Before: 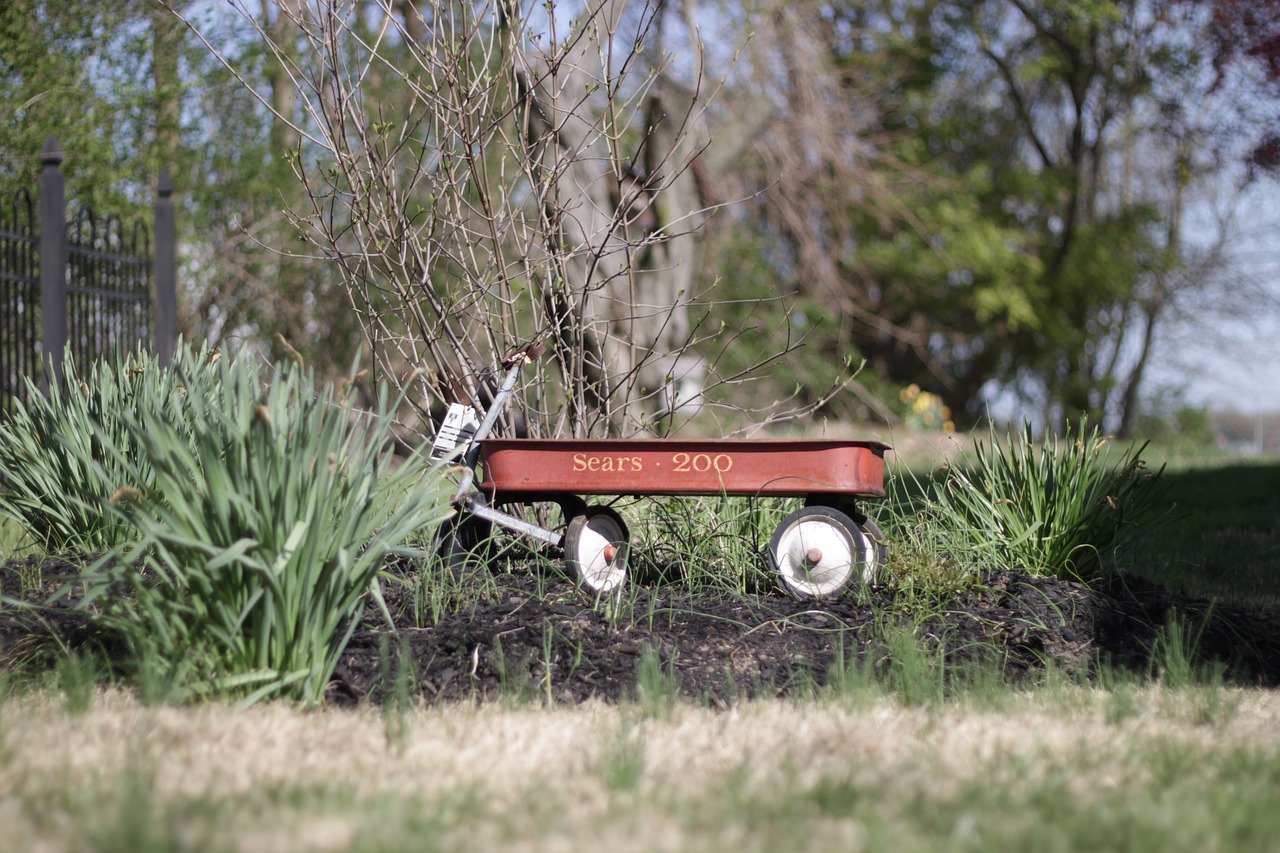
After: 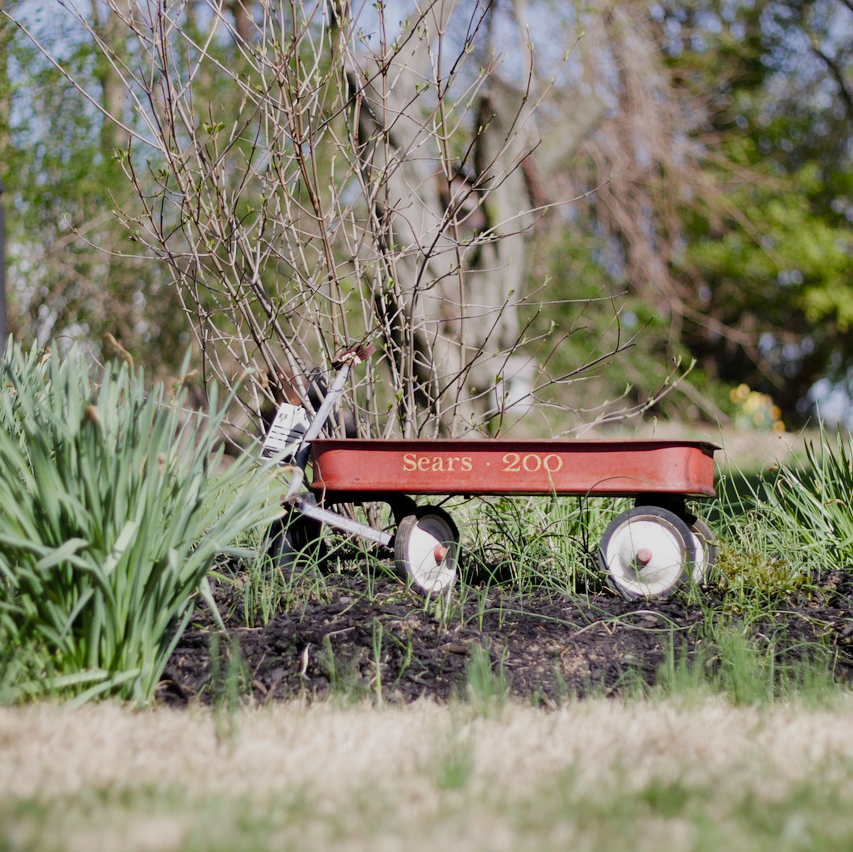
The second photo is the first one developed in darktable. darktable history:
shadows and highlights: shadows 20.91, highlights -35.45, soften with gaussian
filmic rgb: black relative exposure -7.32 EV, white relative exposure 5.09 EV, hardness 3.2
color balance rgb: perceptual saturation grading › global saturation 25%, perceptual saturation grading › highlights -50%, perceptual saturation grading › shadows 30%, perceptual brilliance grading › global brilliance 12%, global vibrance 20%
crop and rotate: left 13.342%, right 19.991%
